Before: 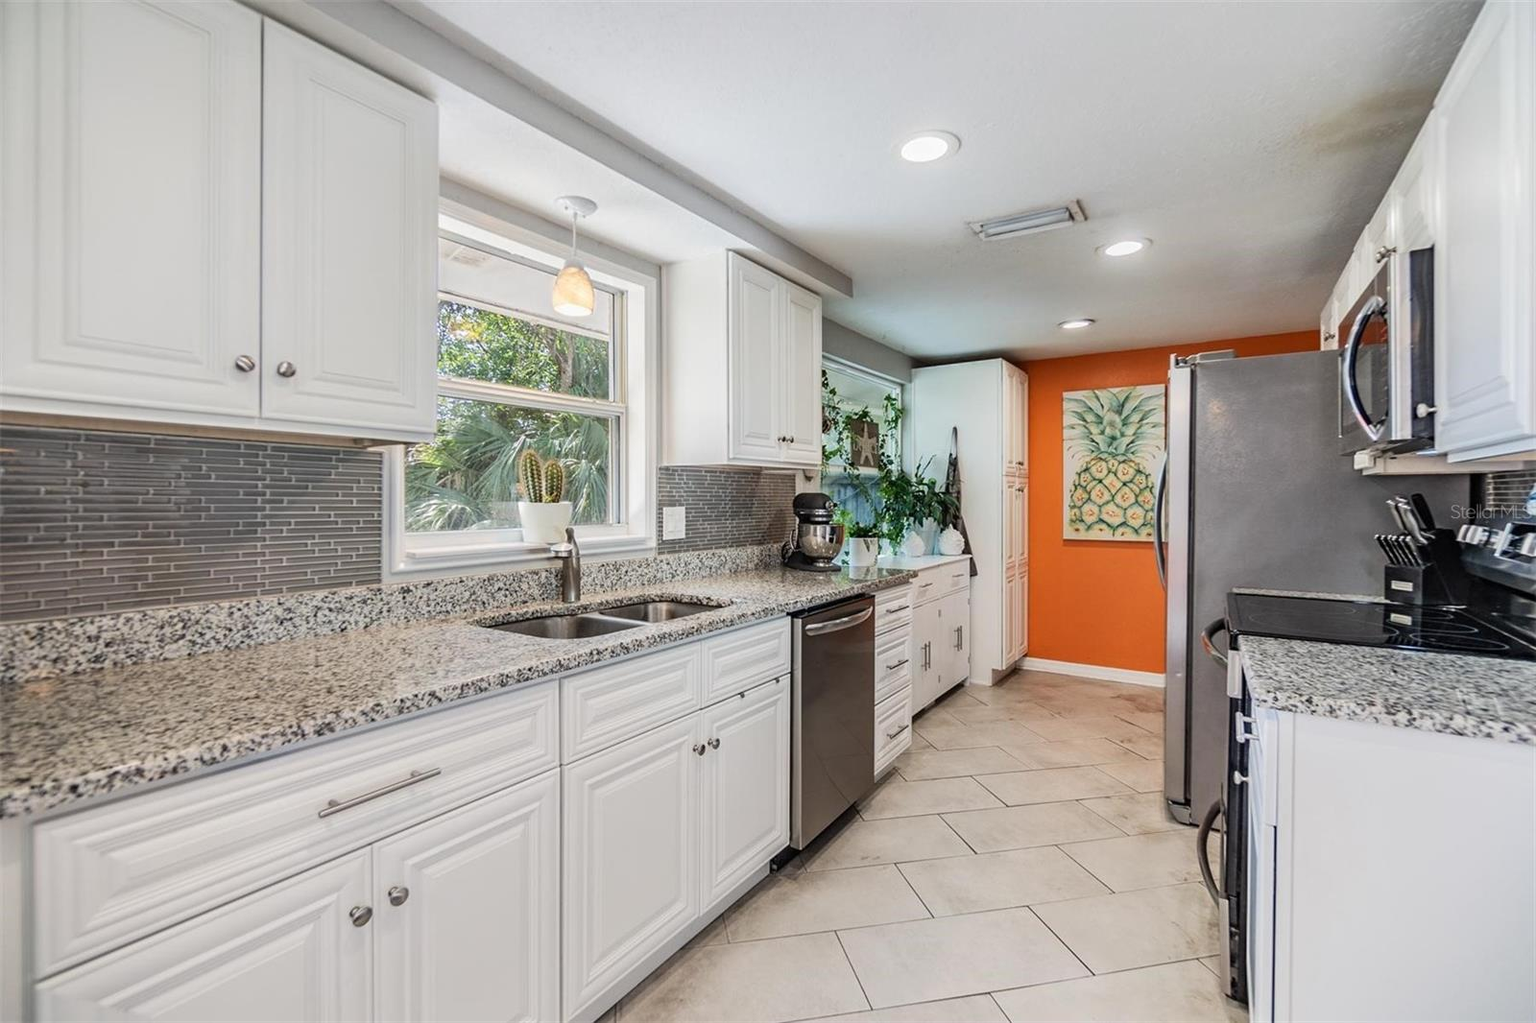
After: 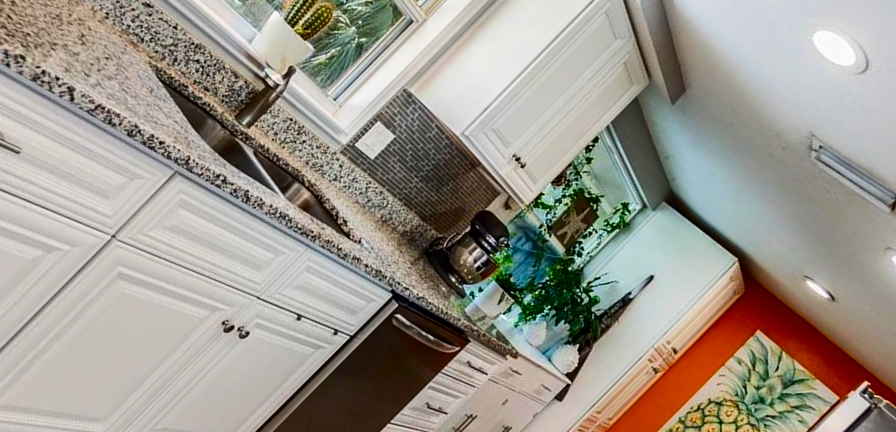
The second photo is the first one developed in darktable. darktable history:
contrast brightness saturation: contrast 0.185, brightness -0.222, saturation 0.109
color balance rgb: linear chroma grading › global chroma 8.969%, perceptual saturation grading › global saturation 25.521%, global vibrance 20%
crop and rotate: angle -44.82°, top 16.682%, right 0.956%, bottom 11.638%
